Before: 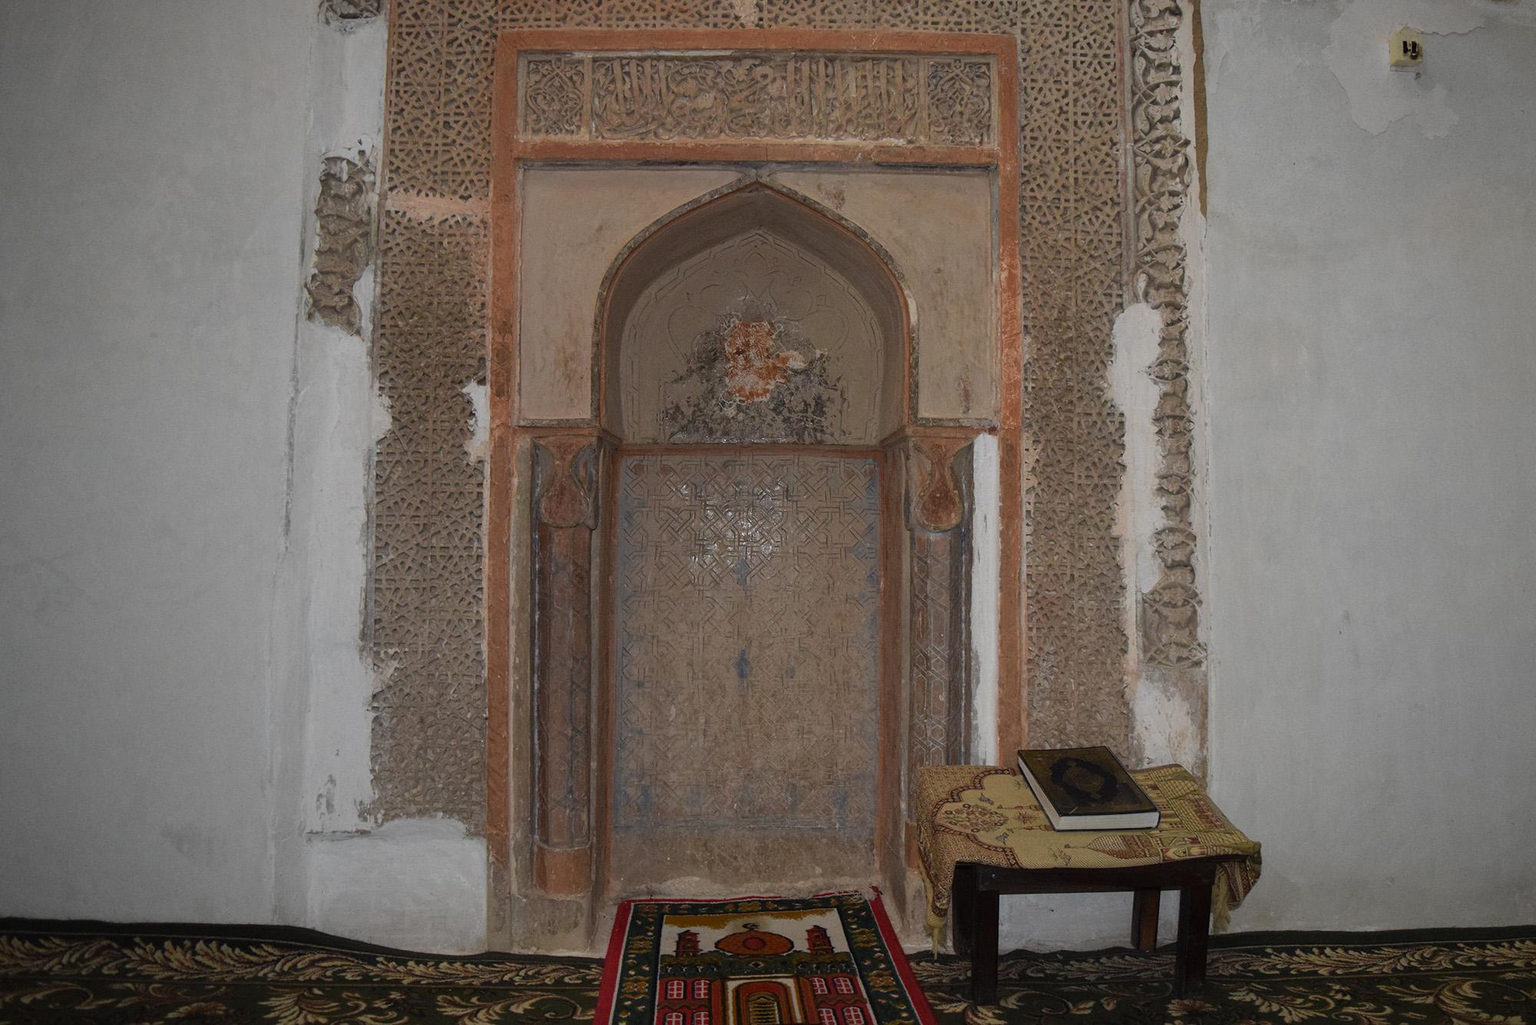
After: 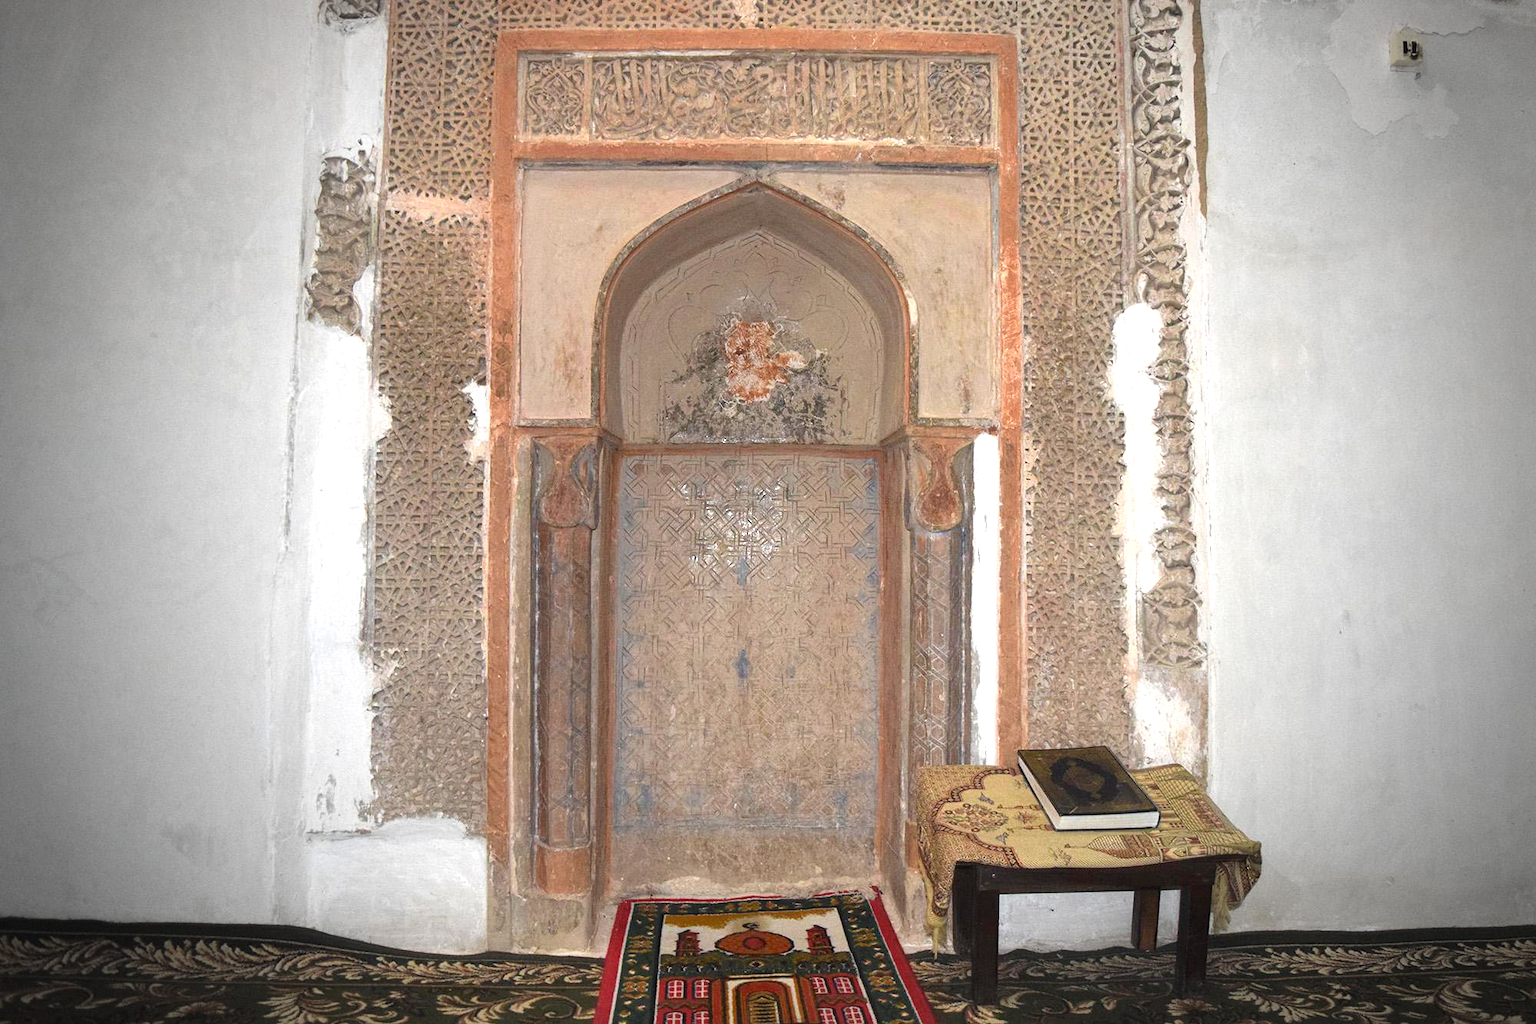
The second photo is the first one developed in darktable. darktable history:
exposure: black level correction 0, exposure 1.564 EV, compensate highlight preservation false
vignetting: fall-off start 65.39%, width/height ratio 0.877
